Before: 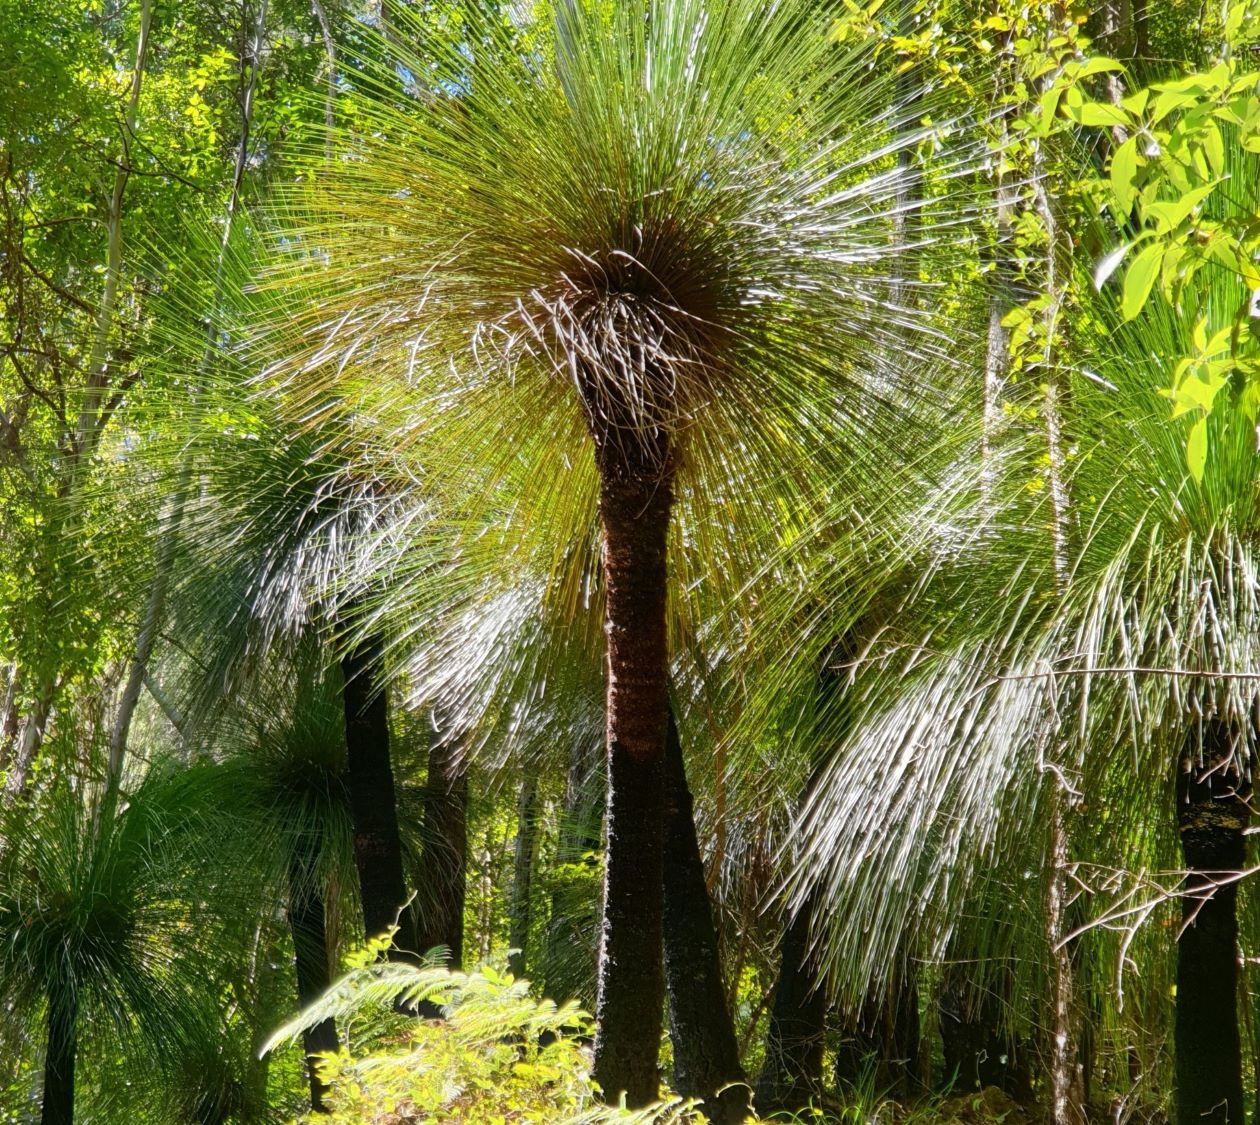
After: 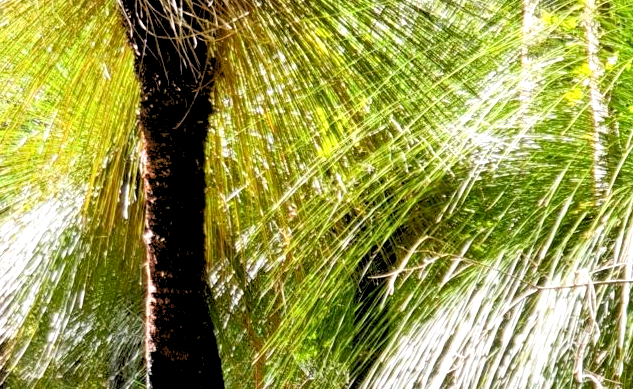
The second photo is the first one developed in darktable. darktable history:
levels: levels [0.072, 0.414, 0.976]
crop: left 36.607%, top 34.735%, right 13.146%, bottom 30.611%
tone equalizer: -8 EV -0.75 EV, -7 EV -0.7 EV, -6 EV -0.6 EV, -5 EV -0.4 EV, -3 EV 0.4 EV, -2 EV 0.6 EV, -1 EV 0.7 EV, +0 EV 0.75 EV, edges refinement/feathering 500, mask exposure compensation -1.57 EV, preserve details no
